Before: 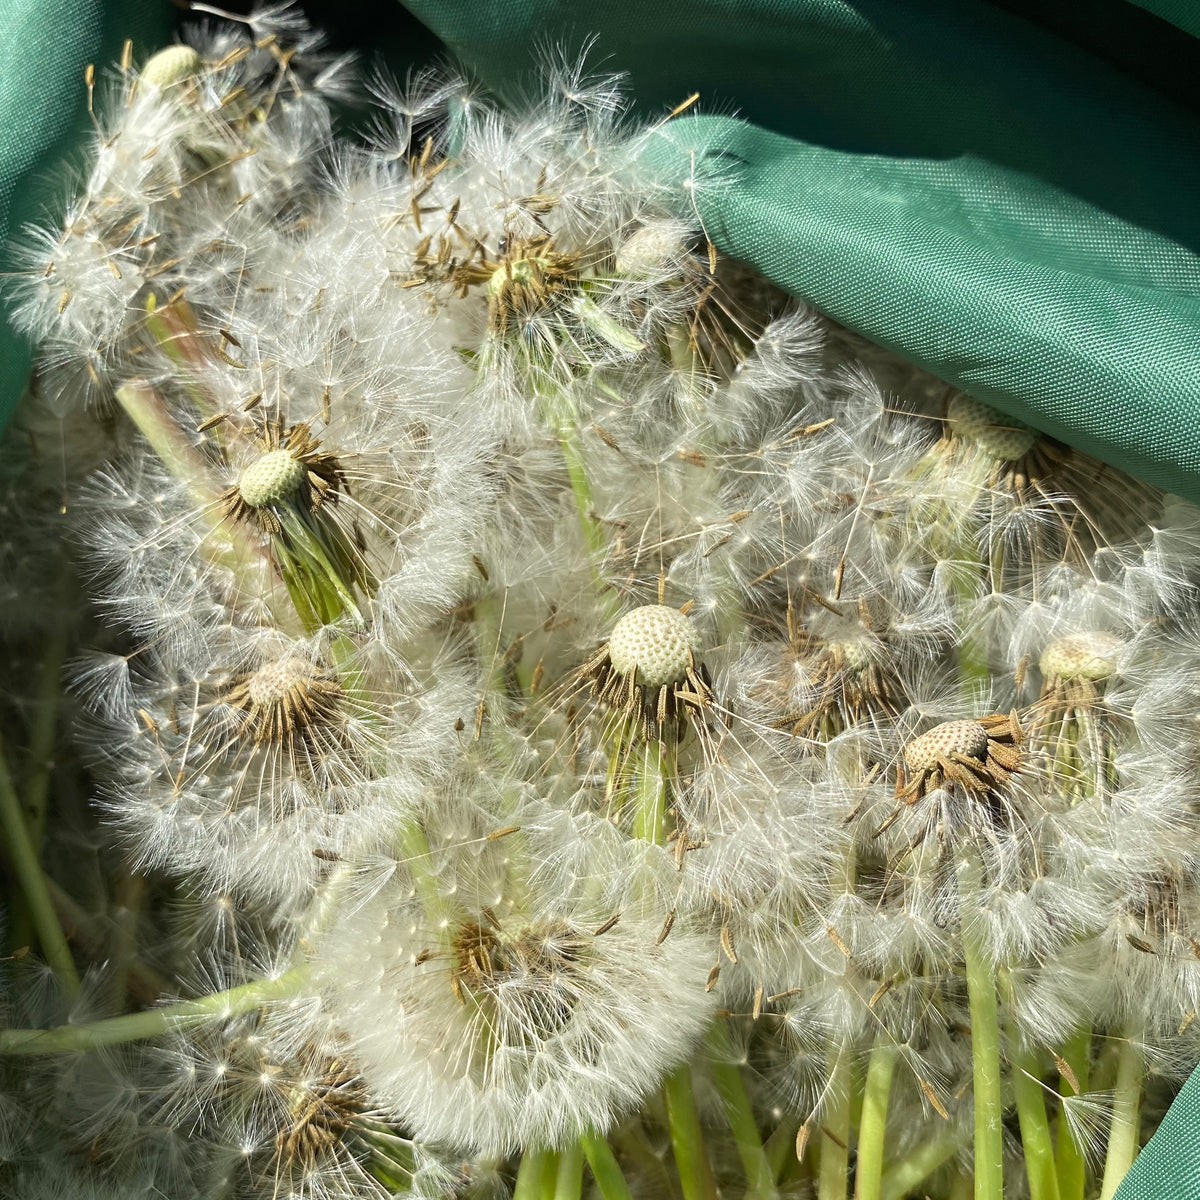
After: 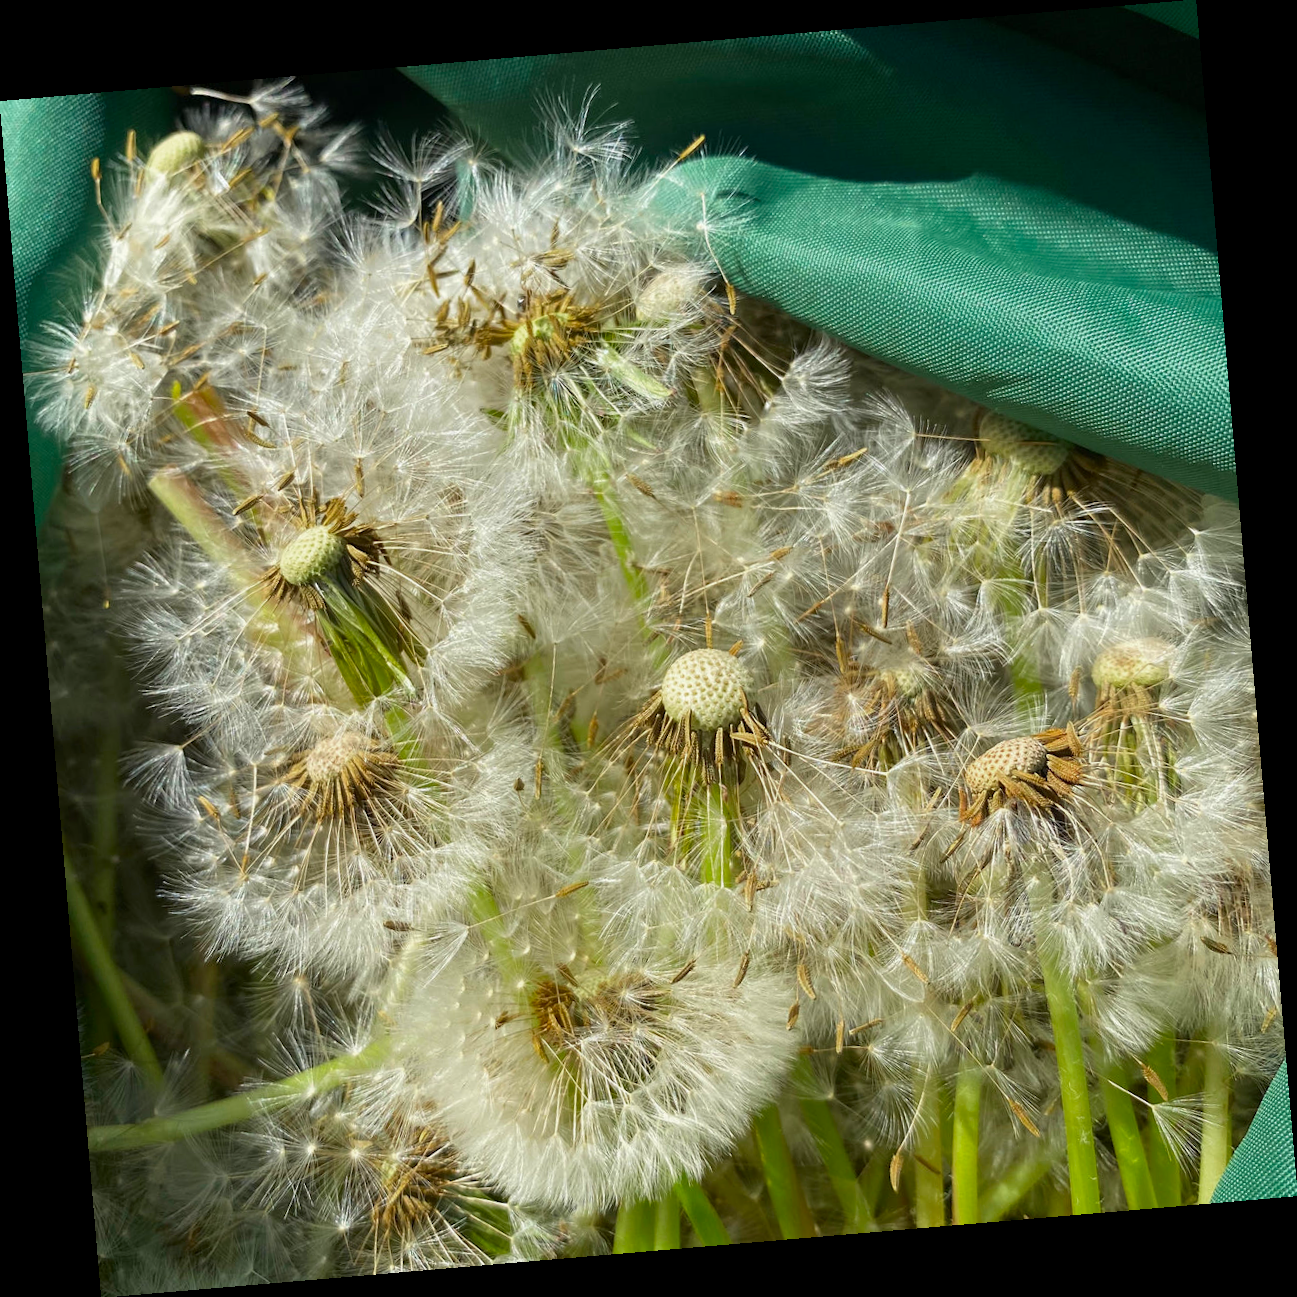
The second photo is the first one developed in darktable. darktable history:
rotate and perspective: rotation -4.86°, automatic cropping off
color zones: curves: ch0 [(0, 0.425) (0.143, 0.422) (0.286, 0.42) (0.429, 0.419) (0.571, 0.419) (0.714, 0.42) (0.857, 0.422) (1, 0.425)]; ch1 [(0, 0.666) (0.143, 0.669) (0.286, 0.671) (0.429, 0.67) (0.571, 0.67) (0.714, 0.67) (0.857, 0.67) (1, 0.666)]
